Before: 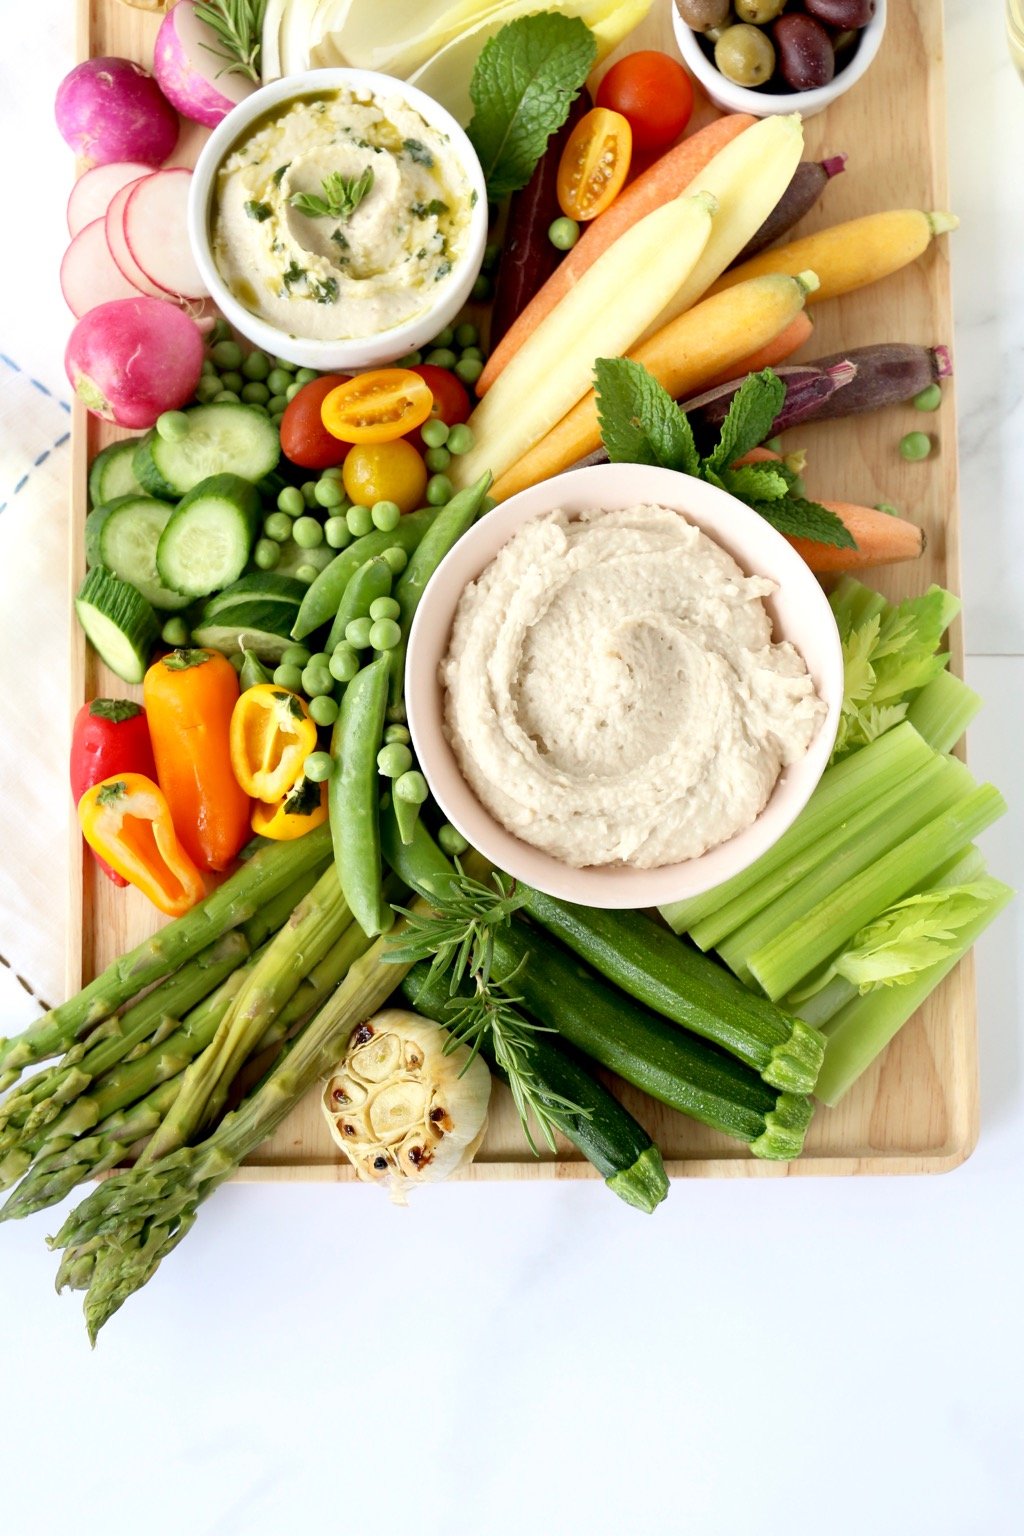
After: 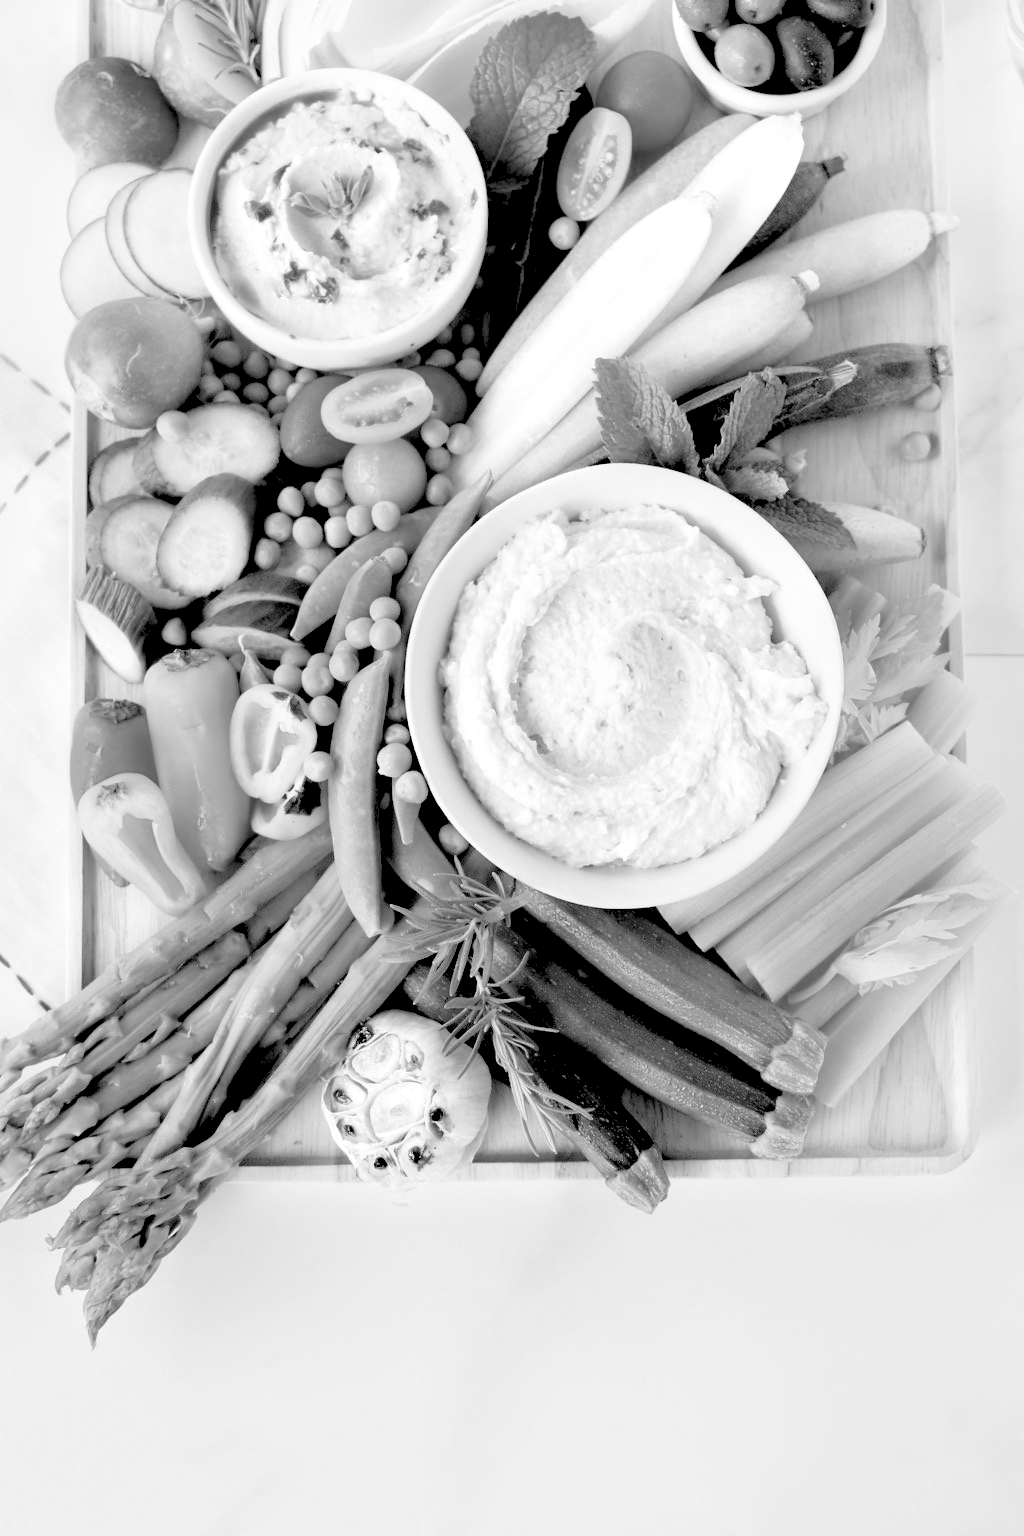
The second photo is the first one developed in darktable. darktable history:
levels: levels [0.093, 0.434, 0.988]
rgb levels: levels [[0.01, 0.419, 0.839], [0, 0.5, 1], [0, 0.5, 1]]
monochrome: a 26.22, b 42.67, size 0.8
